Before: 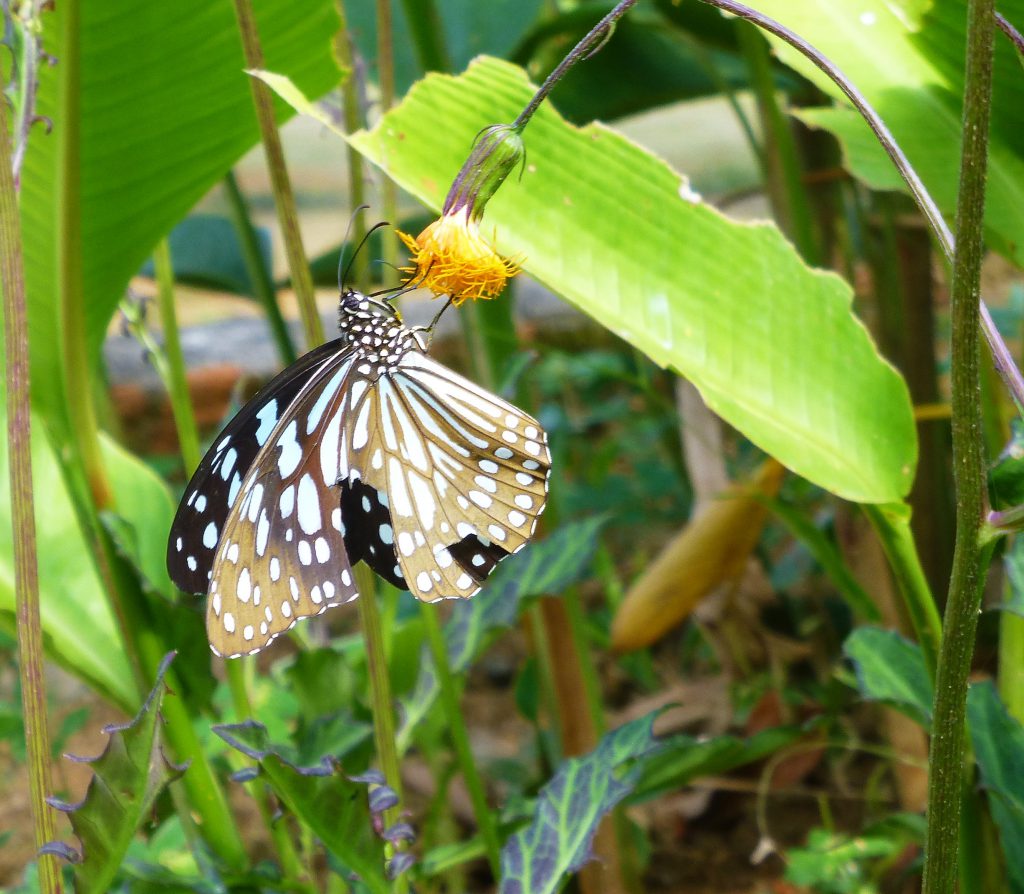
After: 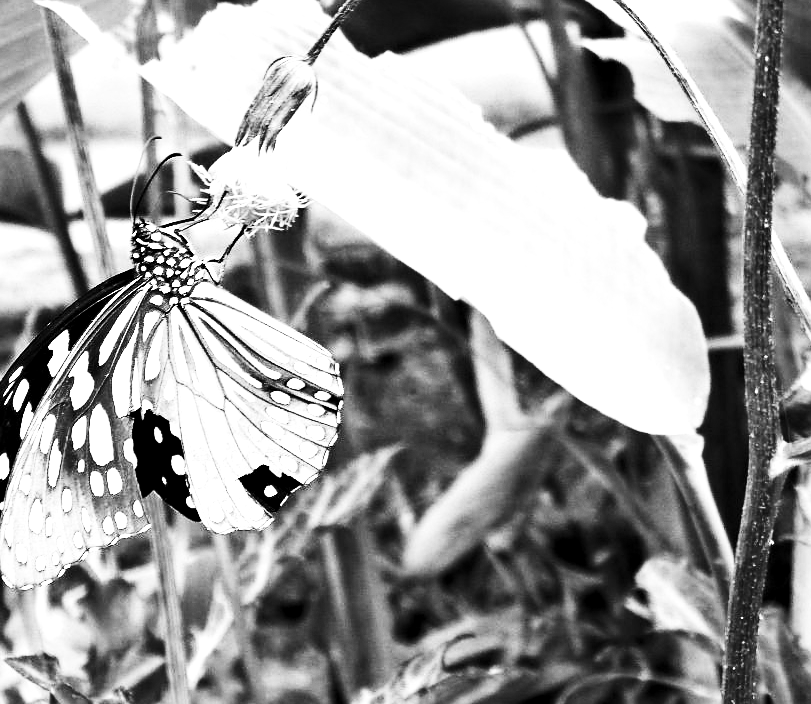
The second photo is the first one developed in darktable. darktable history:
exposure: black level correction 0, exposure 0.696 EV, compensate highlight preservation false
contrast brightness saturation: contrast 0.408, brightness 0.054, saturation 0.245
sharpen: amount 0.209
crop and rotate: left 20.39%, top 7.723%, right 0.358%, bottom 13.44%
haze removal: compatibility mode true, adaptive false
contrast equalizer: octaves 7, y [[0.6 ×6], [0.55 ×6], [0 ×6], [0 ×6], [0 ×6]]
color zones: curves: ch1 [(0, -0.014) (0.143, -0.013) (0.286, -0.013) (0.429, -0.016) (0.571, -0.019) (0.714, -0.015) (0.857, 0.002) (1, -0.014)]
